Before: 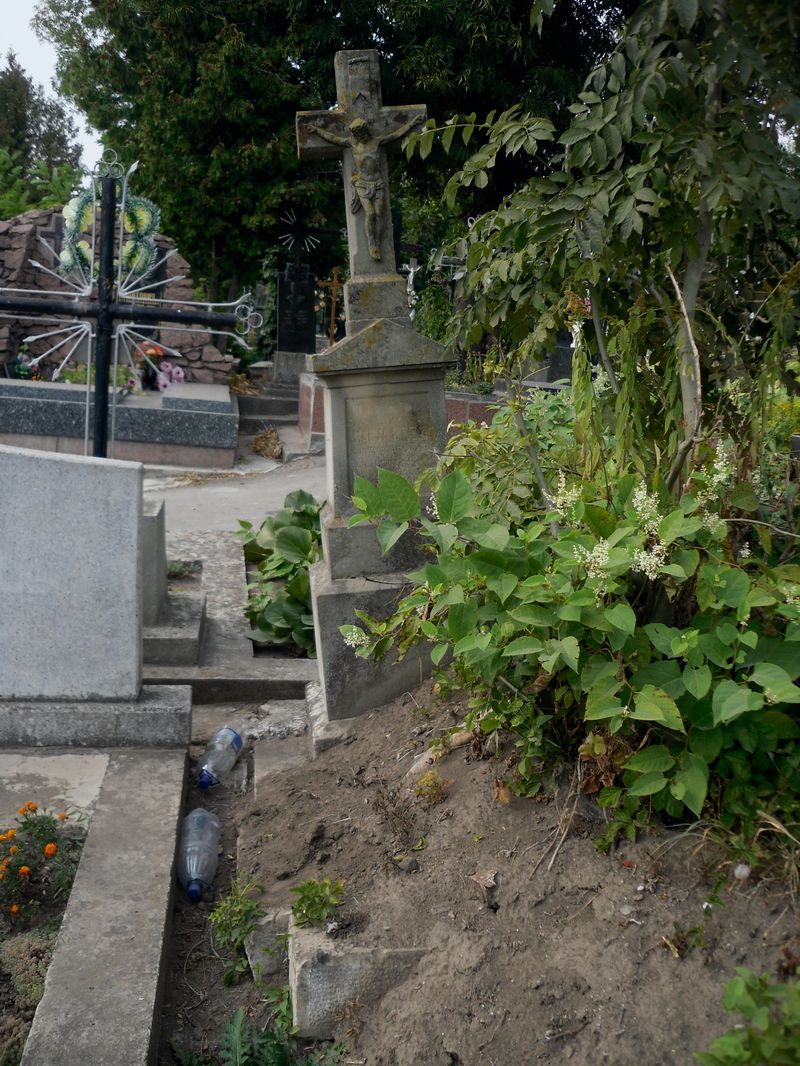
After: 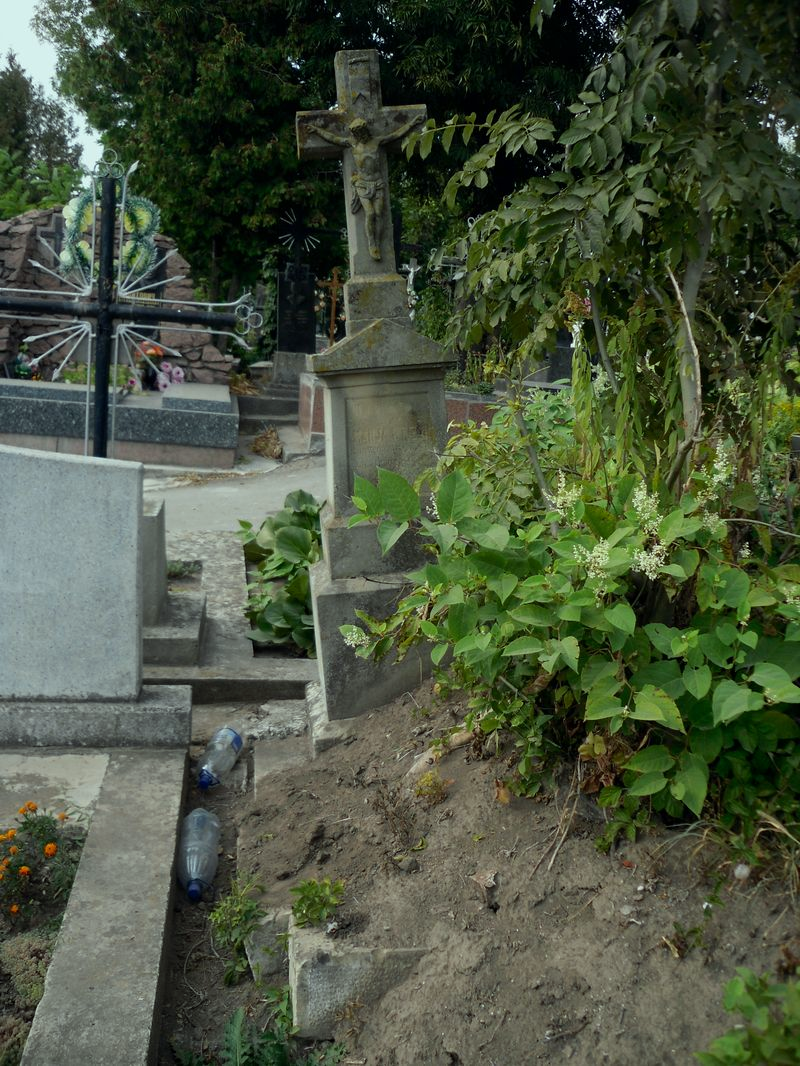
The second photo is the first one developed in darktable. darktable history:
color correction: highlights a* -8, highlights b* 3.1
